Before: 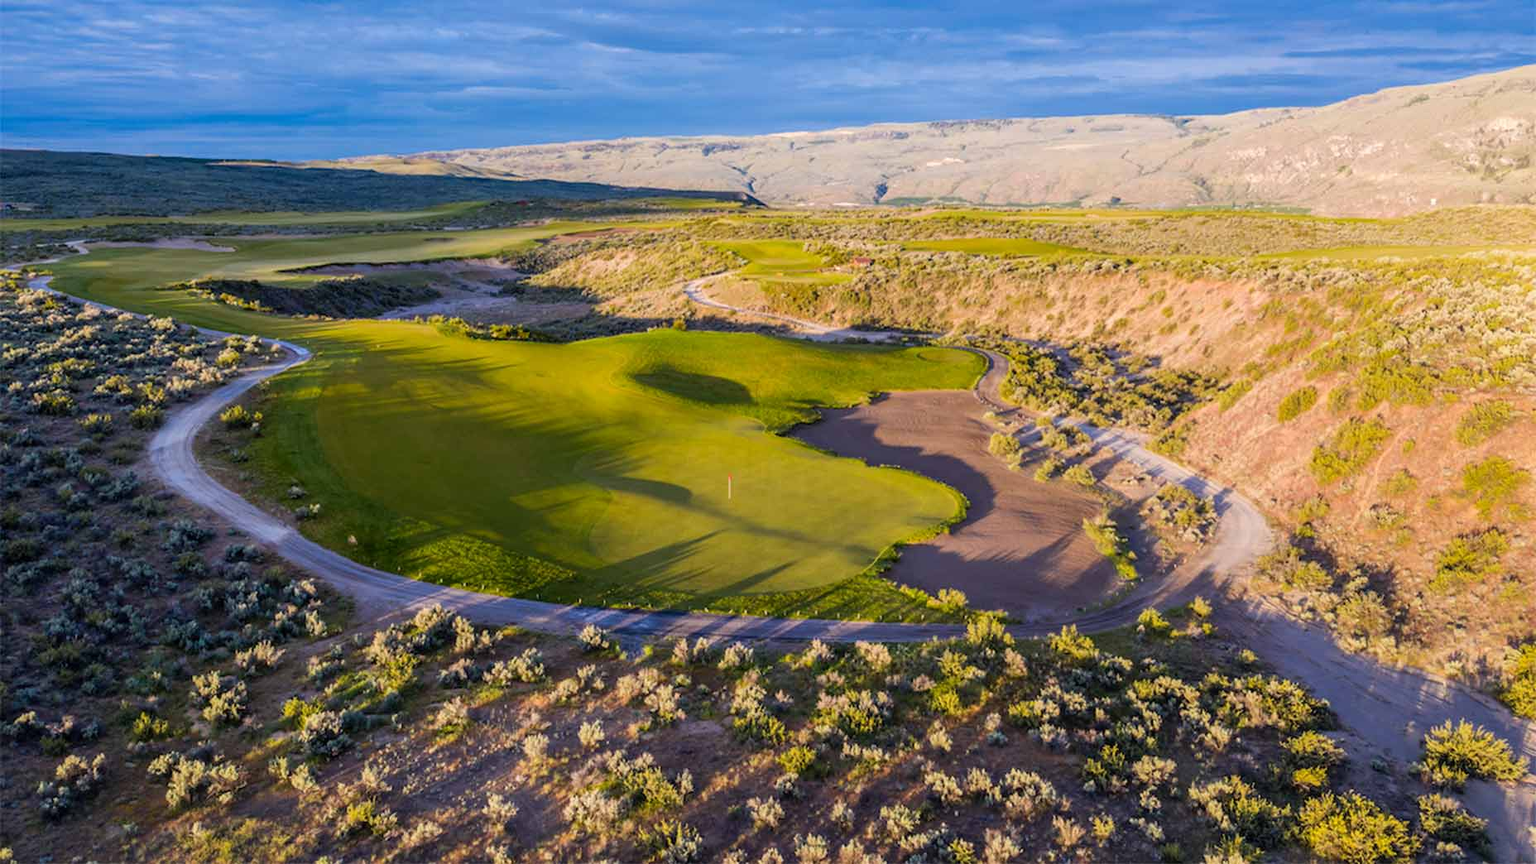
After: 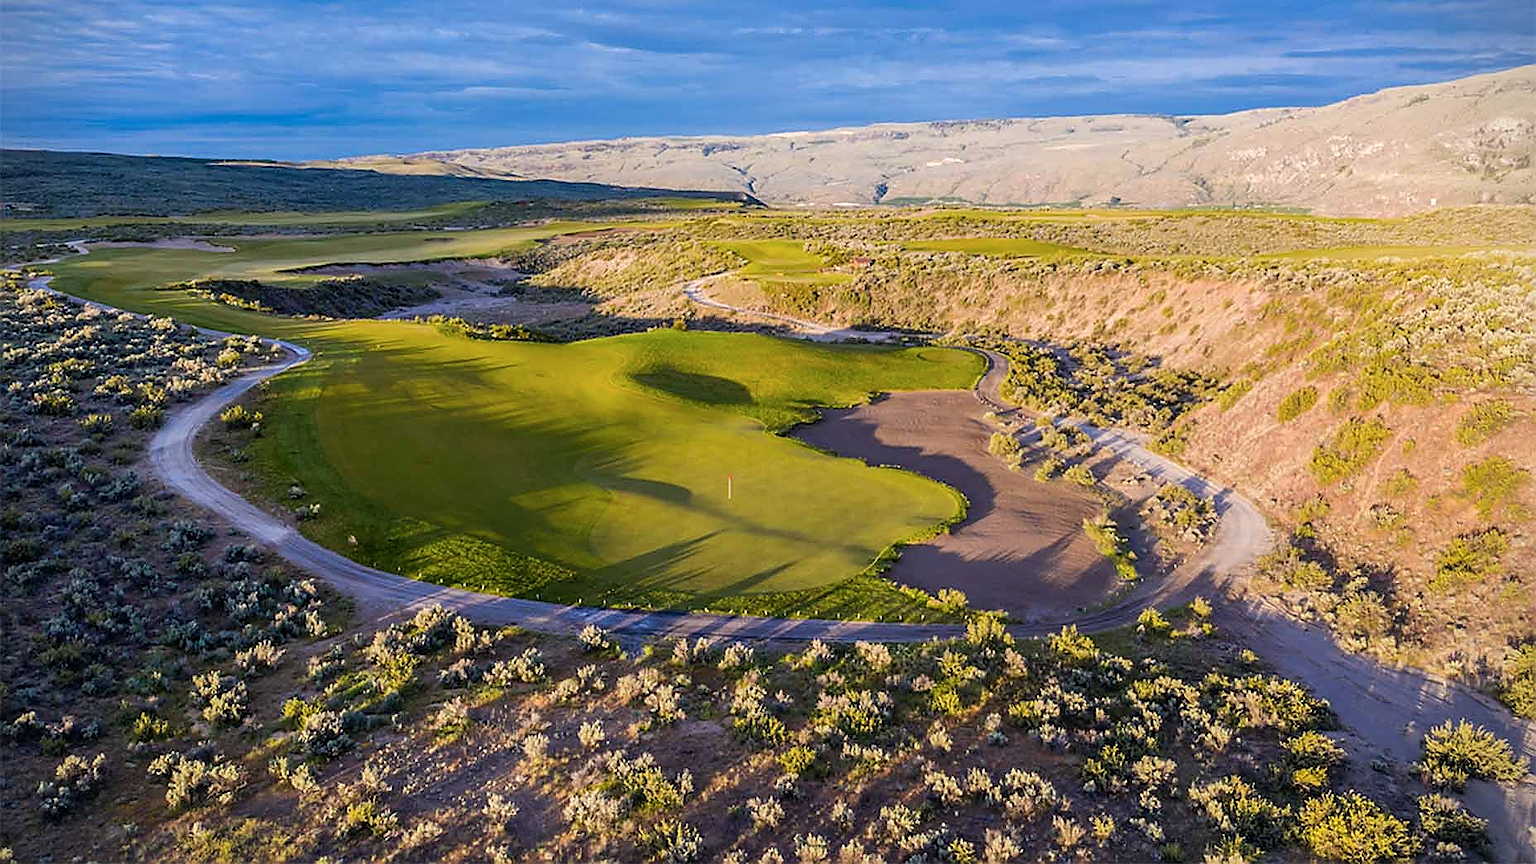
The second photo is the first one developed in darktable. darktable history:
color zones: curves: ch1 [(0, 0.469) (0.001, 0.469) (0.12, 0.446) (0.248, 0.469) (0.5, 0.5) (0.748, 0.5) (0.999, 0.469) (1, 0.469)]
sharpen: radius 1.4, amount 1.25, threshold 0.7
vignetting: fall-off start 92.6%, brightness -0.52, saturation -0.51, center (-0.012, 0)
